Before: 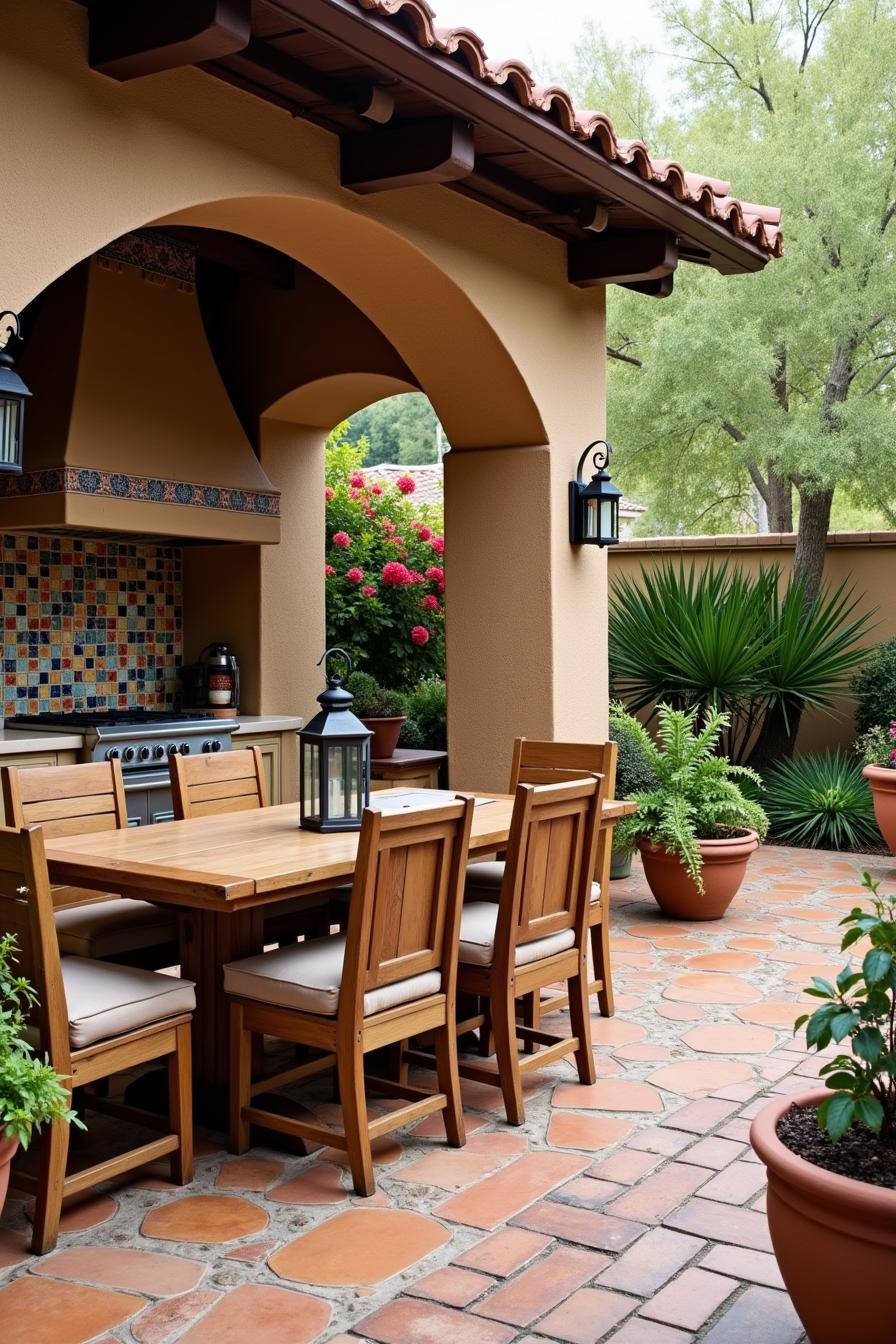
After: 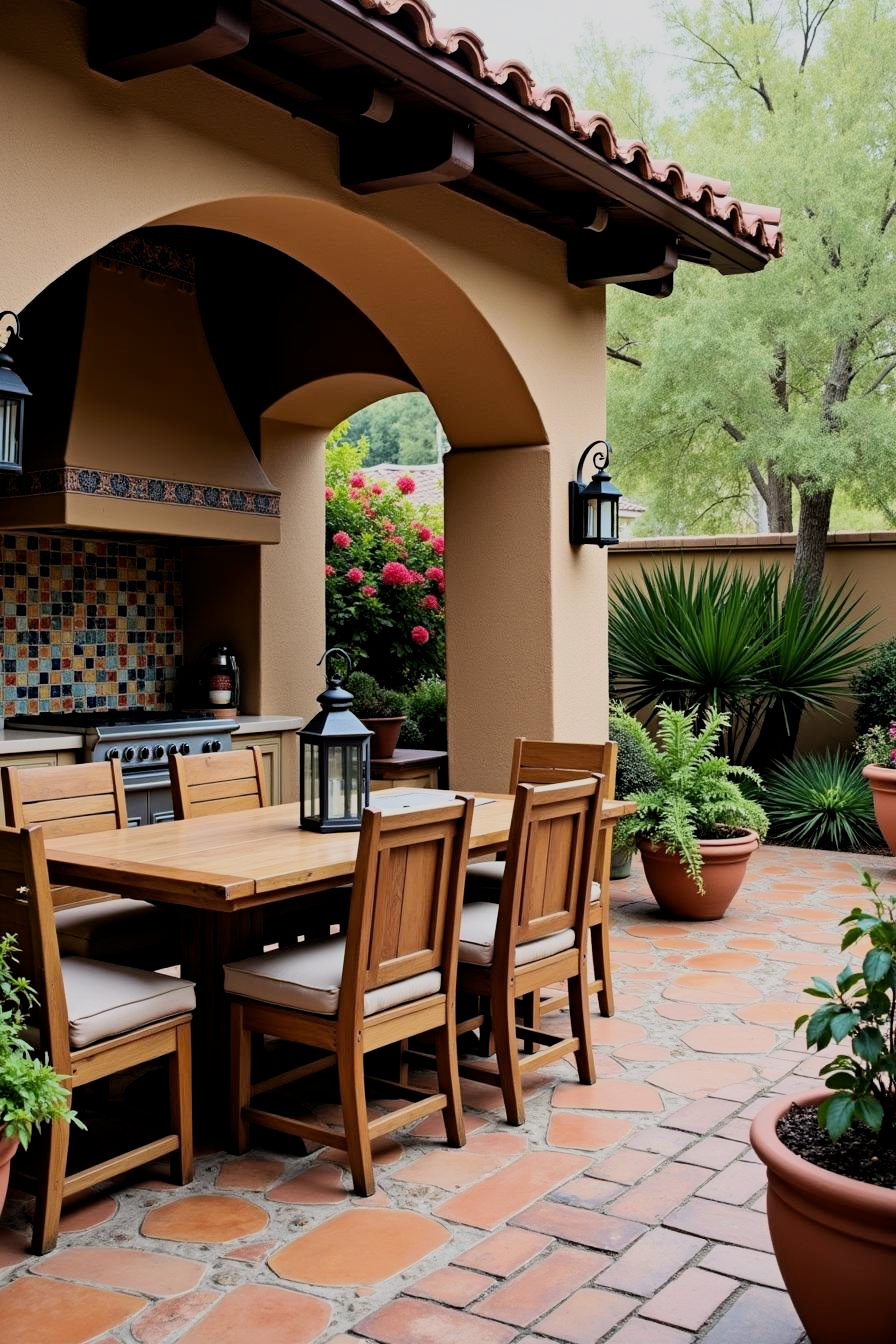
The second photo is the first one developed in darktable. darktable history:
filmic rgb: middle gray luminance 28.79%, black relative exposure -10.23 EV, white relative exposure 5.47 EV, target black luminance 0%, hardness 3.92, latitude 1.6%, contrast 1.124, highlights saturation mix 5.99%, shadows ↔ highlights balance 14.62%, color science v6 (2022), iterations of high-quality reconstruction 0
